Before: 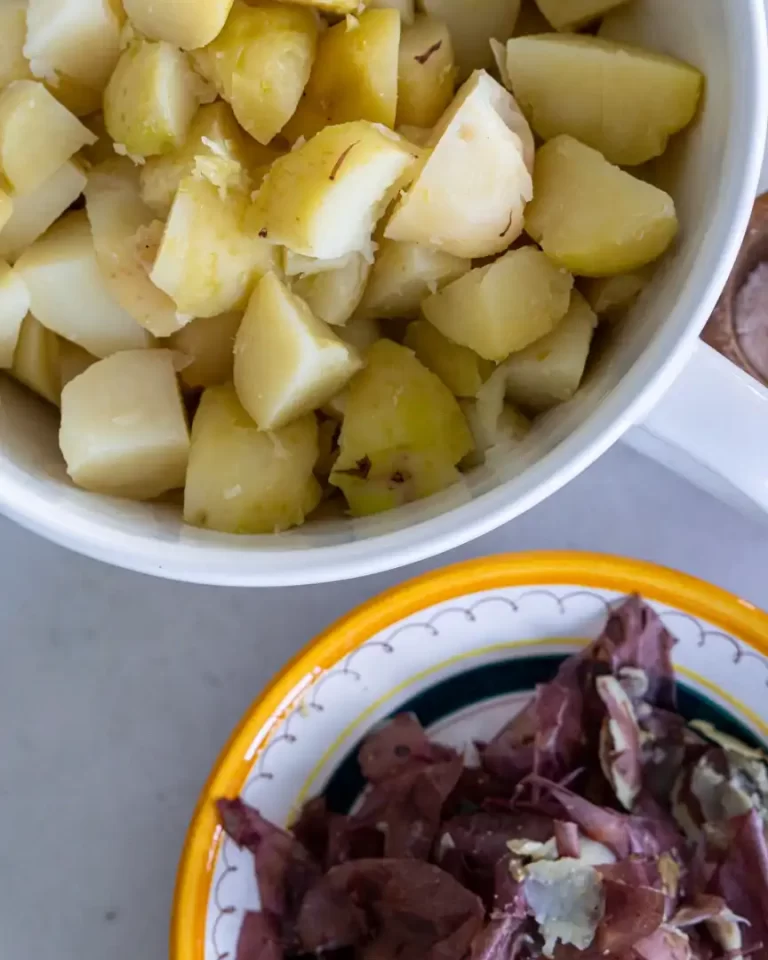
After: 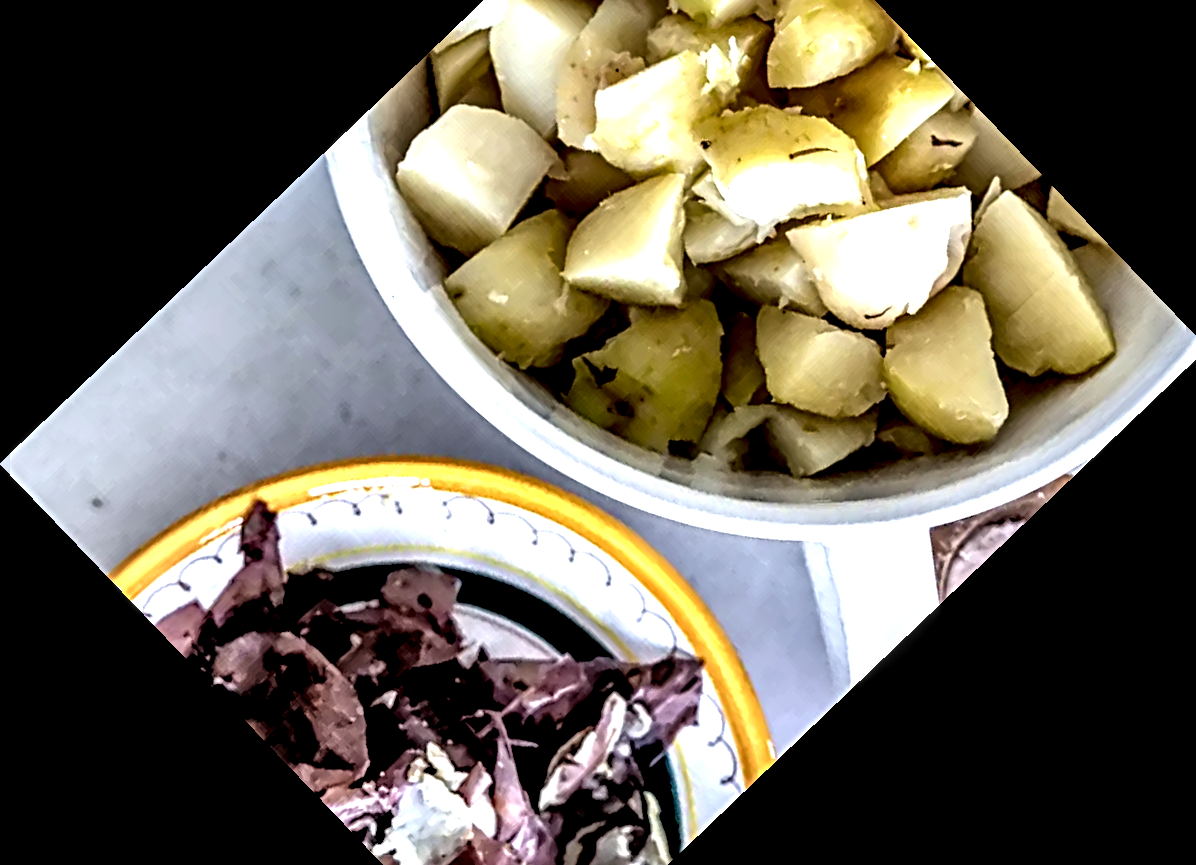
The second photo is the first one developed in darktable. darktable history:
local contrast: highlights 115%, shadows 42%, detail 293%
shadows and highlights: on, module defaults
white balance: red 0.986, blue 1.01
rgb levels: levels [[0.01, 0.419, 0.839], [0, 0.5, 1], [0, 0.5, 1]]
rotate and perspective: rotation 0.226°, lens shift (vertical) -0.042, crop left 0.023, crop right 0.982, crop top 0.006, crop bottom 0.994
crop and rotate: angle -46.26°, top 16.234%, right 0.912%, bottom 11.704%
contrast brightness saturation: saturation -0.05
sharpen: radius 4
